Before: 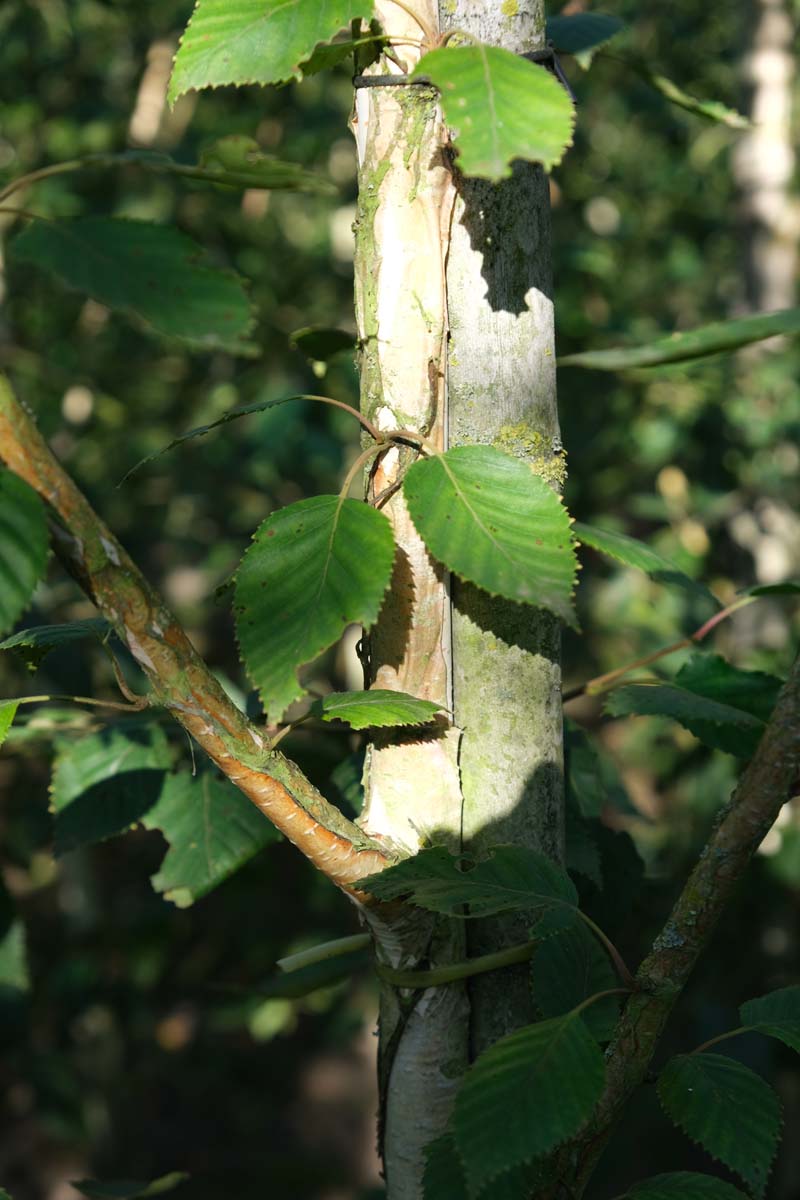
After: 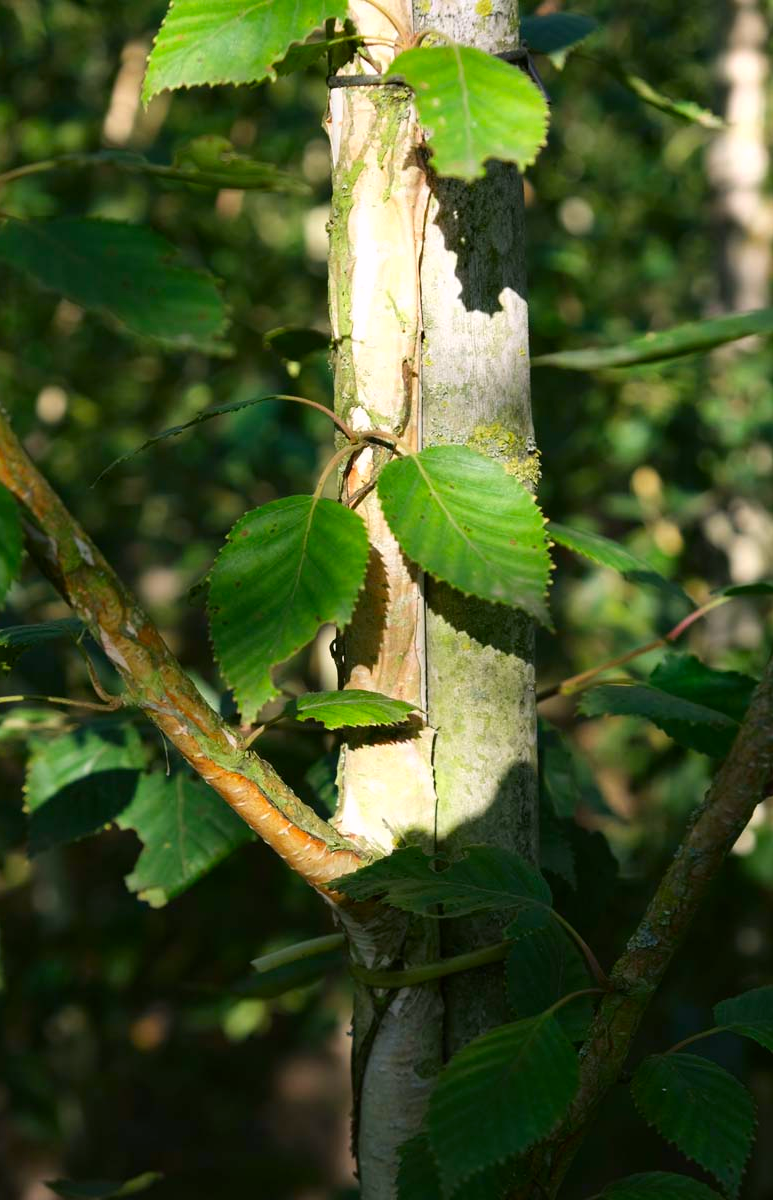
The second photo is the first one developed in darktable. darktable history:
contrast brightness saturation: contrast 0.085, saturation 0.28
color correction: highlights a* 3.13, highlights b* -1.03, shadows a* -0.066, shadows b* 2.48, saturation 0.982
crop and rotate: left 3.323%
